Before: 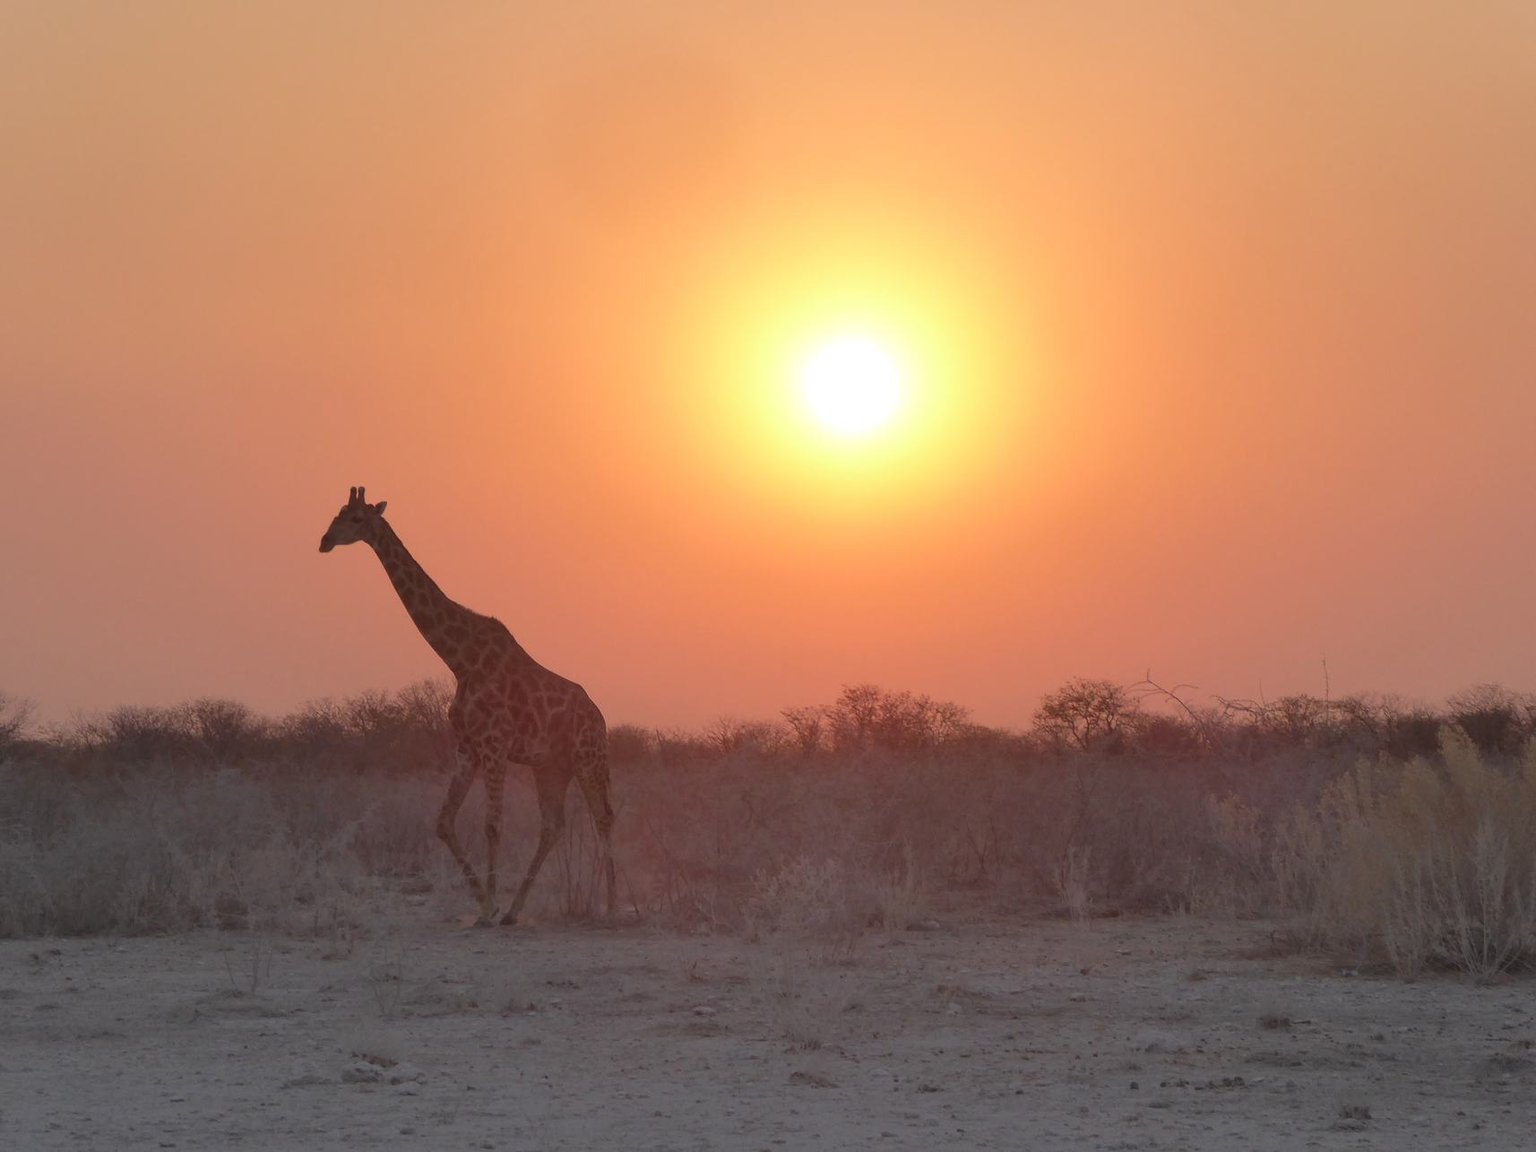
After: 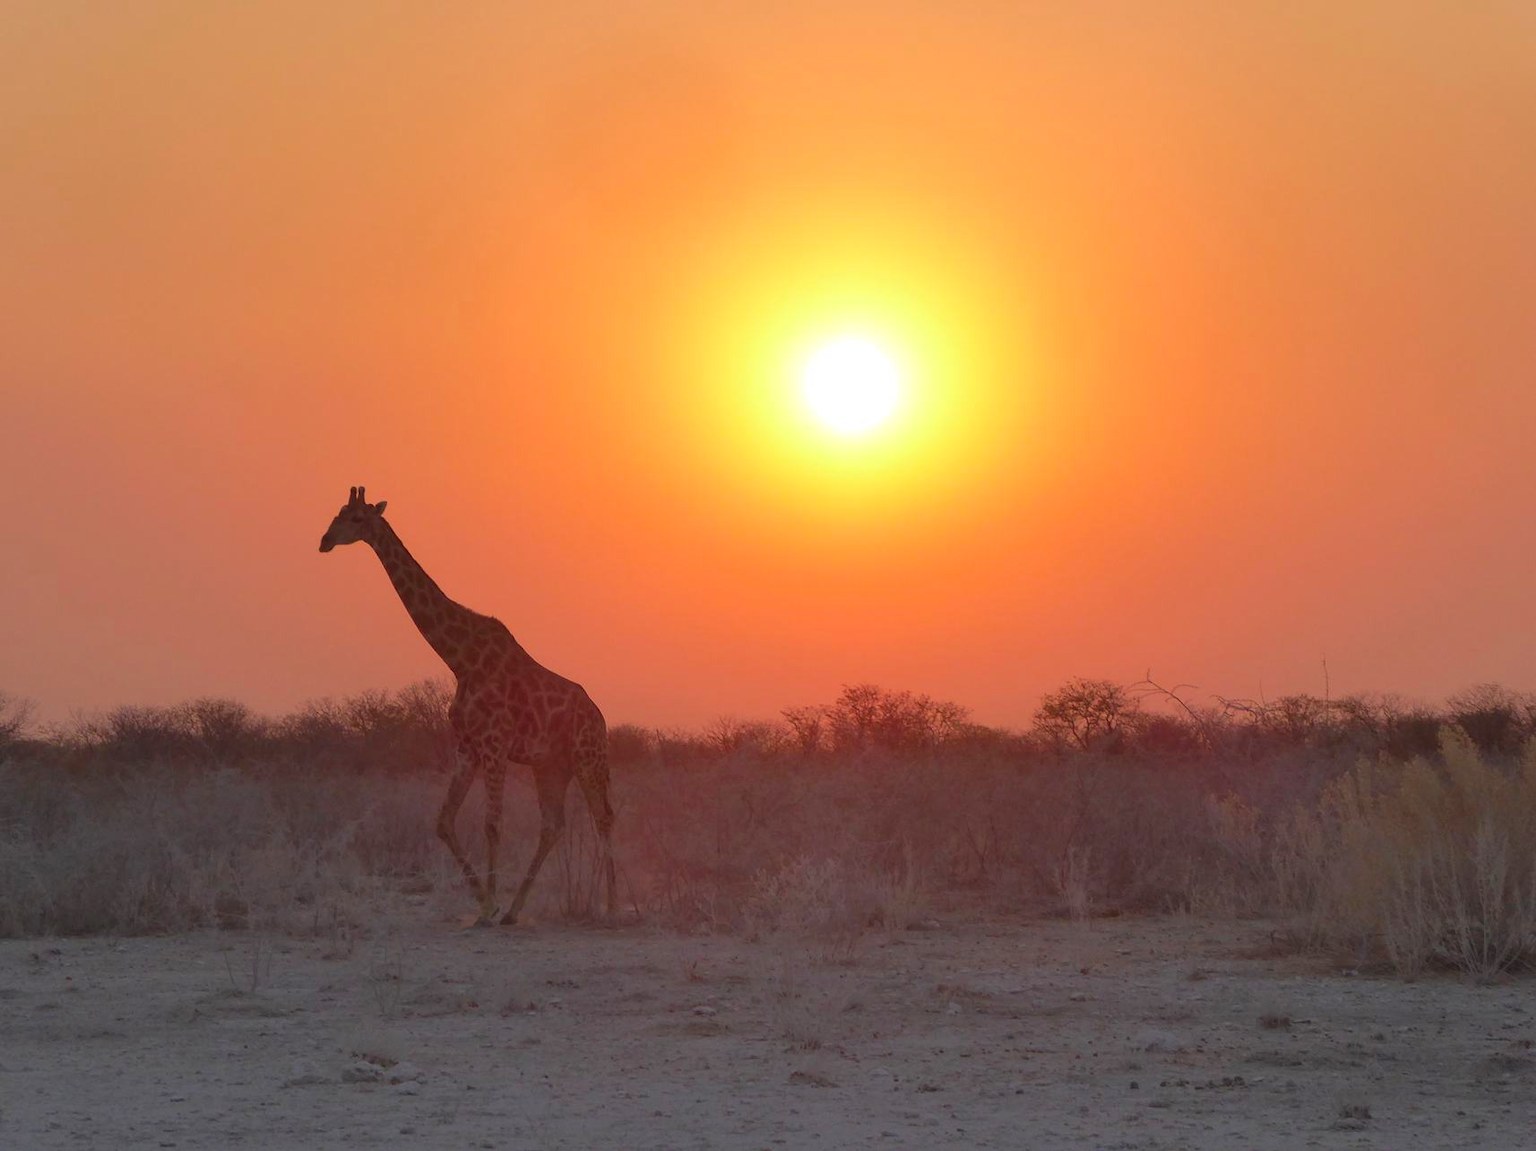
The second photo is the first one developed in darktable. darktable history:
contrast brightness saturation: brightness -0.029, saturation 0.347
